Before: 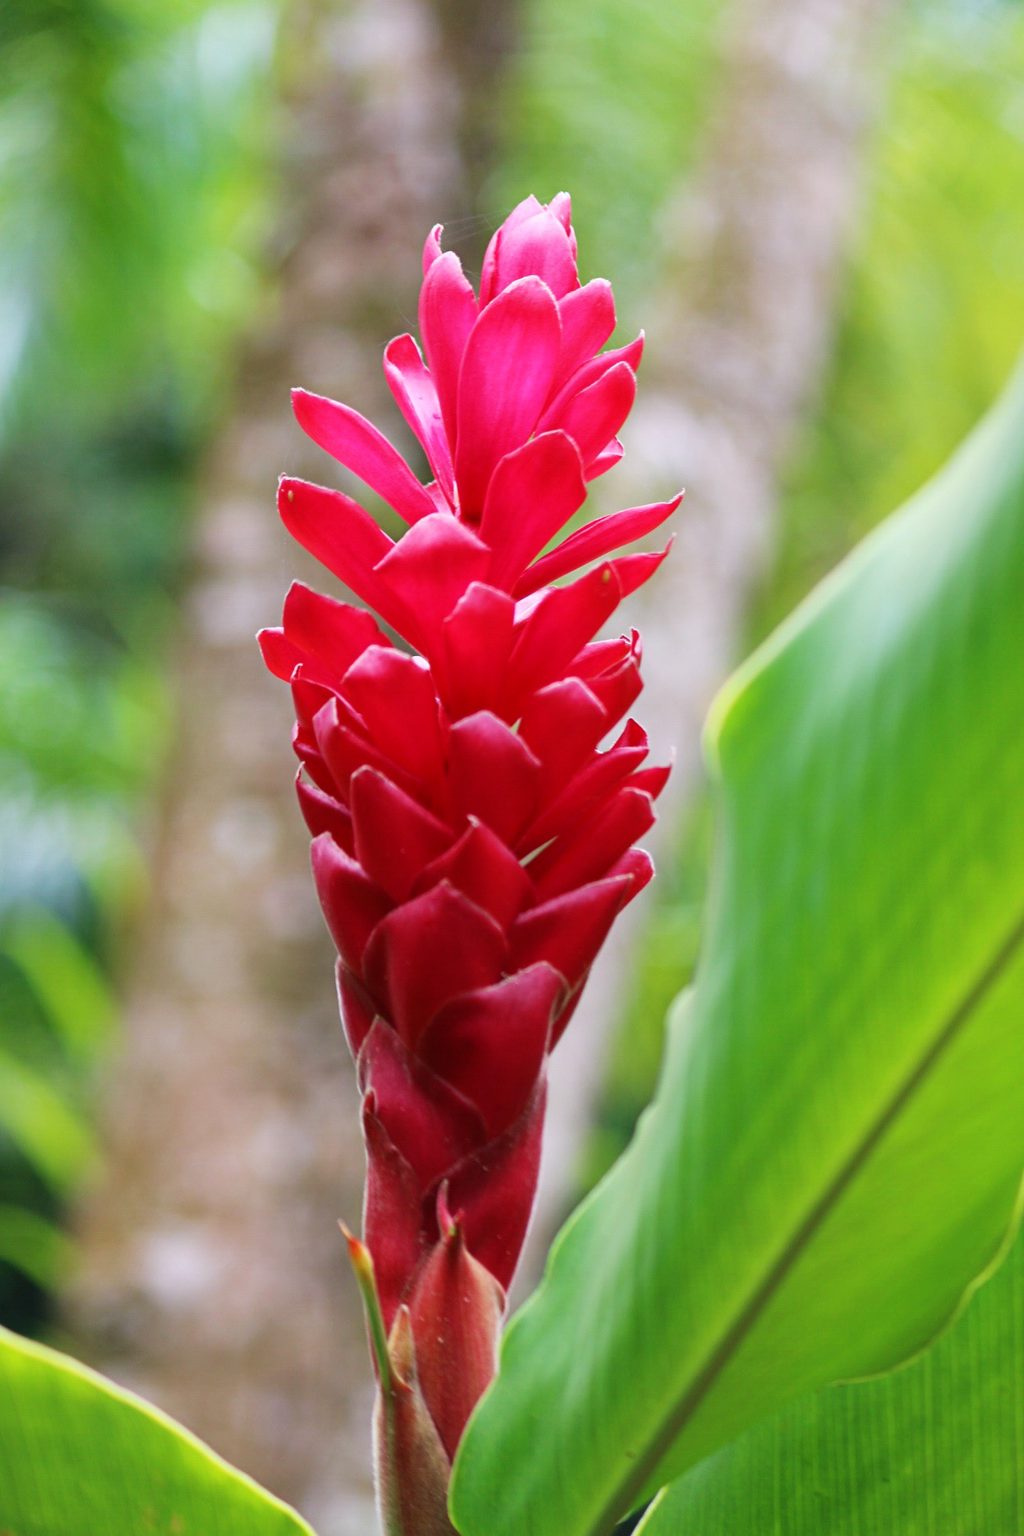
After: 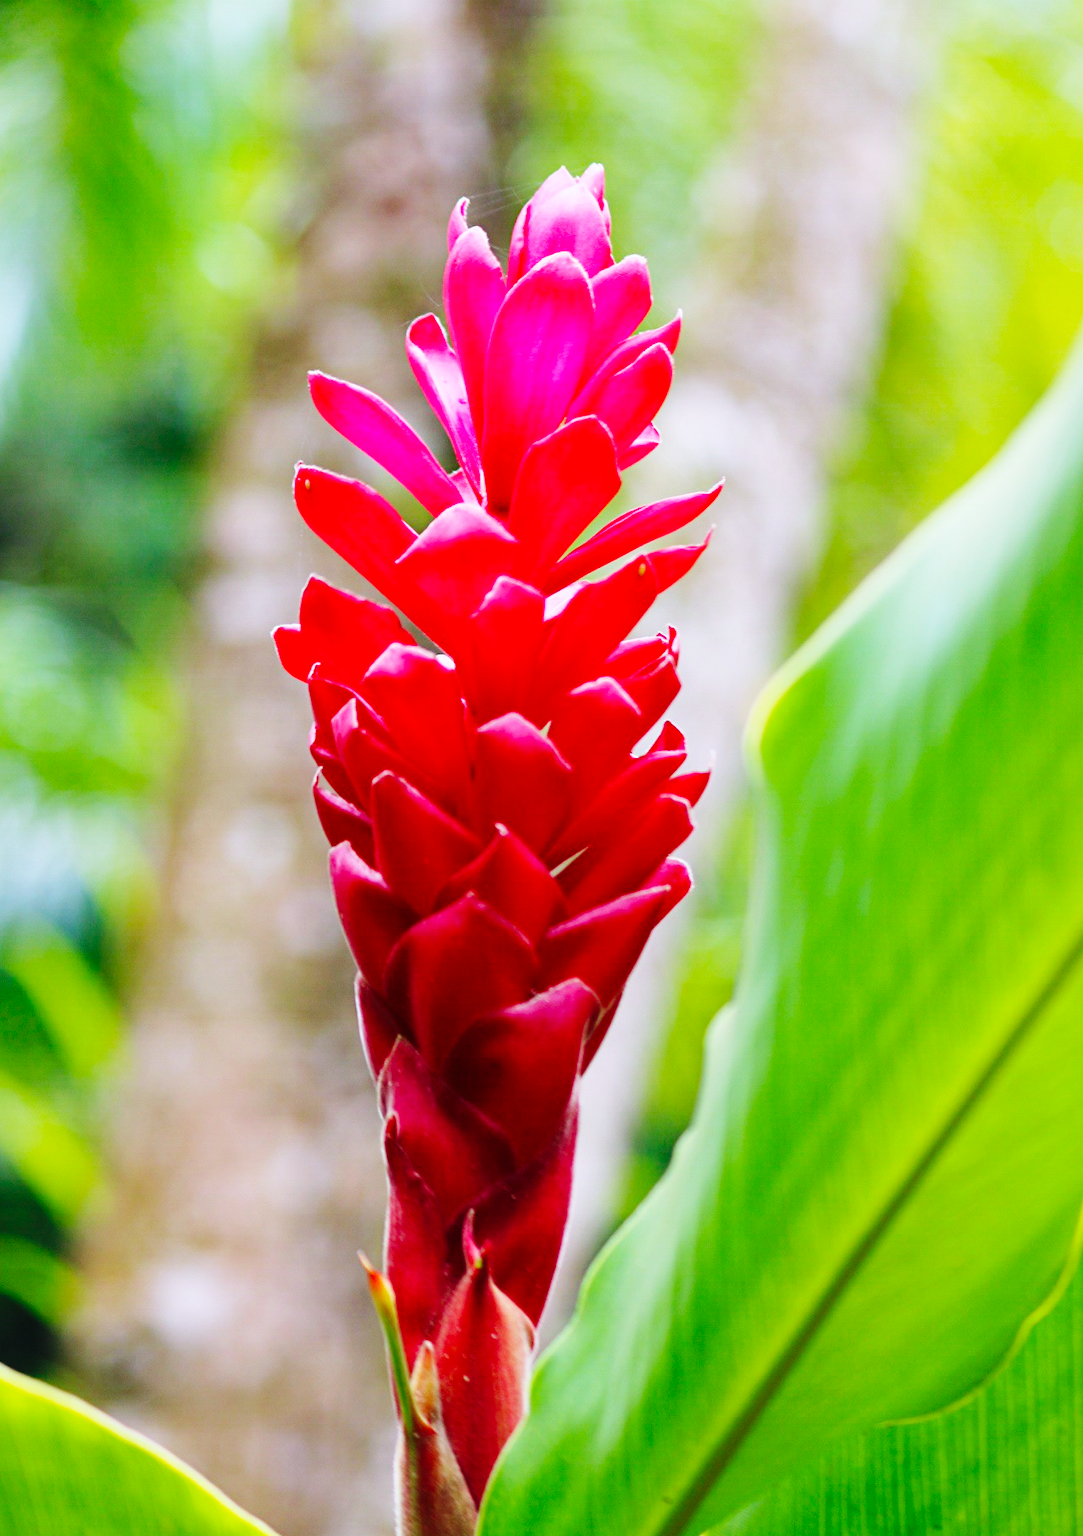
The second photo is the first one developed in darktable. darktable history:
base curve: curves: ch0 [(0, 0) (0.036, 0.025) (0.121, 0.166) (0.206, 0.329) (0.605, 0.79) (1, 1)], preserve colors none
crop and rotate: top 2.479%, bottom 3.018%
white balance: red 0.98, blue 1.034
color balance rgb: perceptual saturation grading › global saturation 10%, global vibrance 10%
